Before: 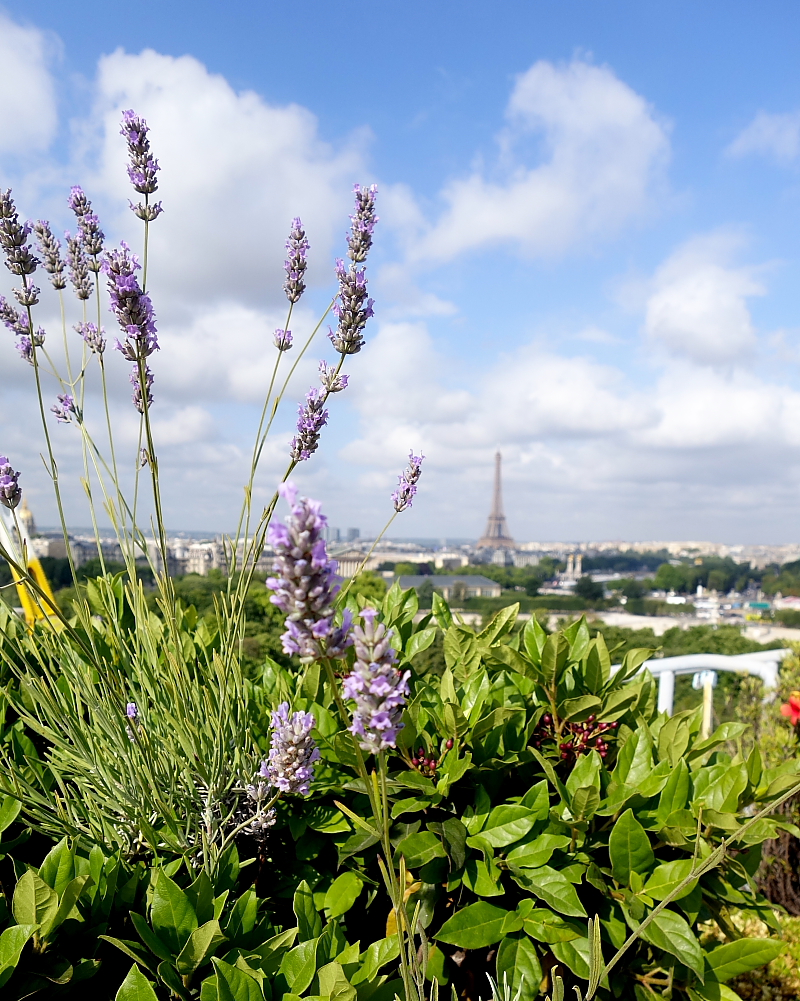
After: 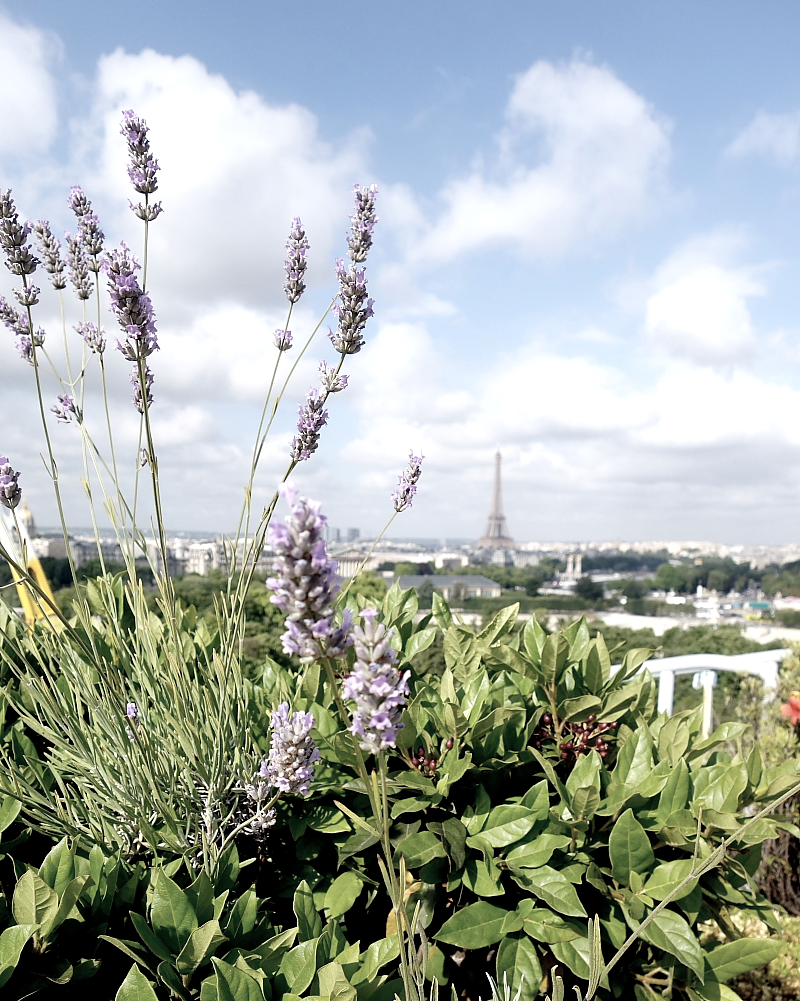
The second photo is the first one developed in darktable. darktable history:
color correction: saturation 0.57
color balance: contrast 10%
